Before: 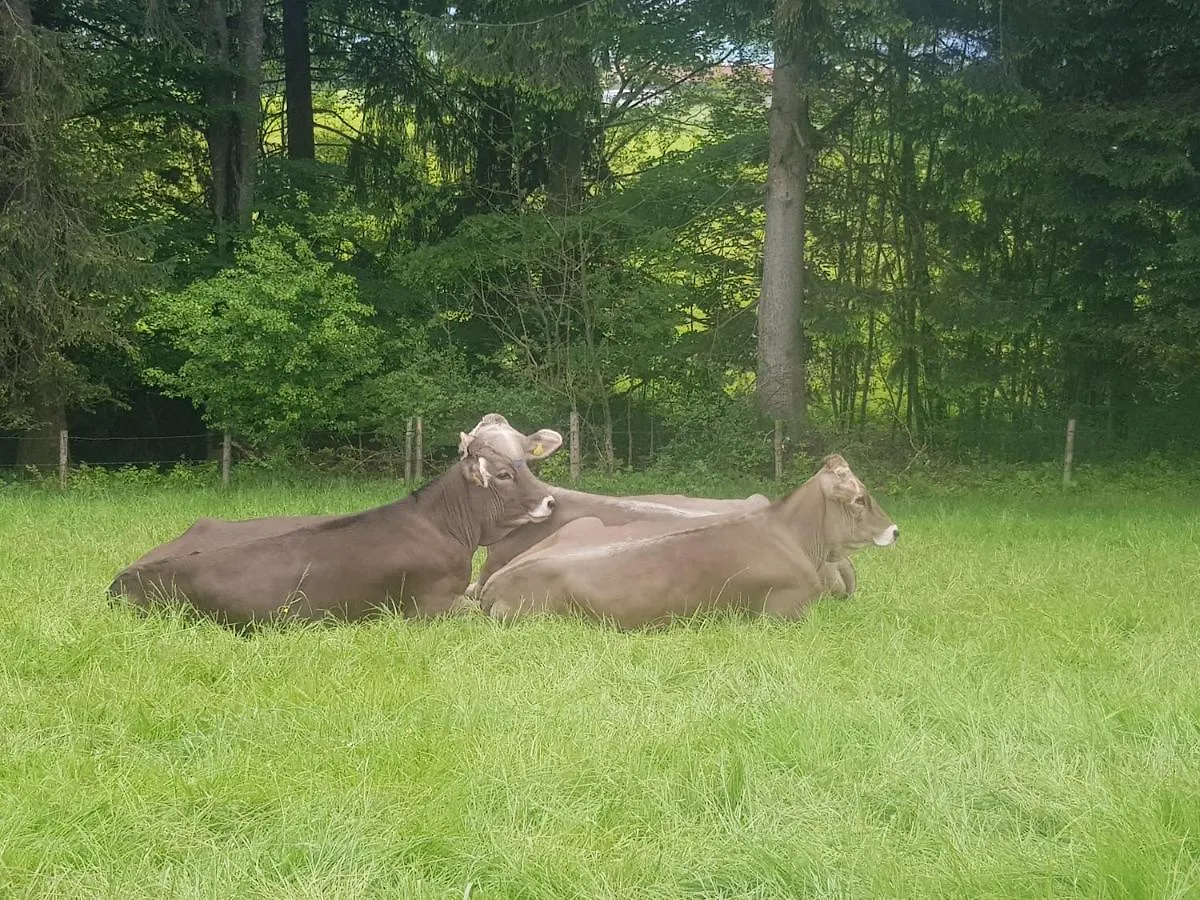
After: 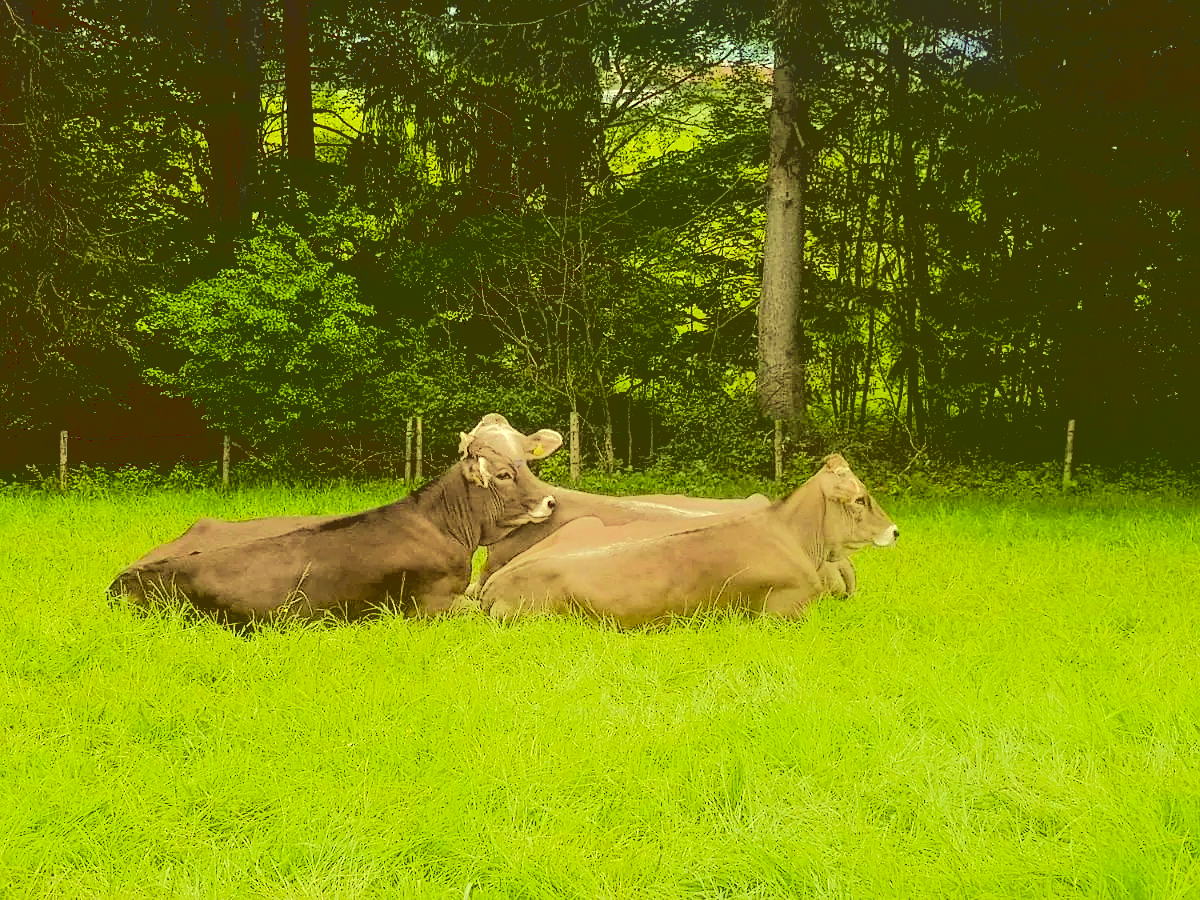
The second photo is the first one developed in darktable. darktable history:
color correction: highlights a* -8, highlights b* 3.1
velvia: on, module defaults
white balance: red 1.029, blue 0.92
color balance rgb: perceptual saturation grading › global saturation 20%, global vibrance 20%
haze removal: compatibility mode true, adaptive false
base curve: curves: ch0 [(0.065, 0.026) (0.236, 0.358) (0.53, 0.546) (0.777, 0.841) (0.924, 0.992)], preserve colors average RGB
color balance: lift [1.001, 1.007, 1, 0.993], gamma [1.023, 1.026, 1.01, 0.974], gain [0.964, 1.059, 1.073, 0.927]
sharpen: amount 0.2
